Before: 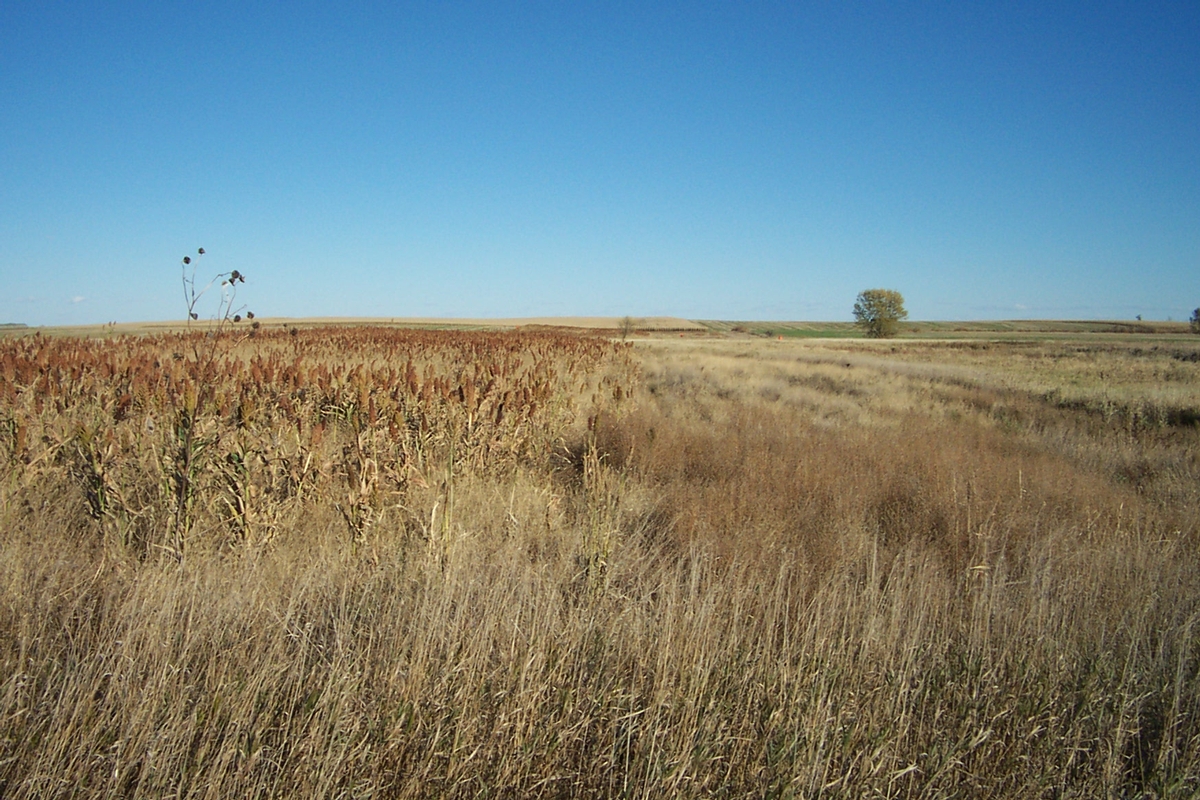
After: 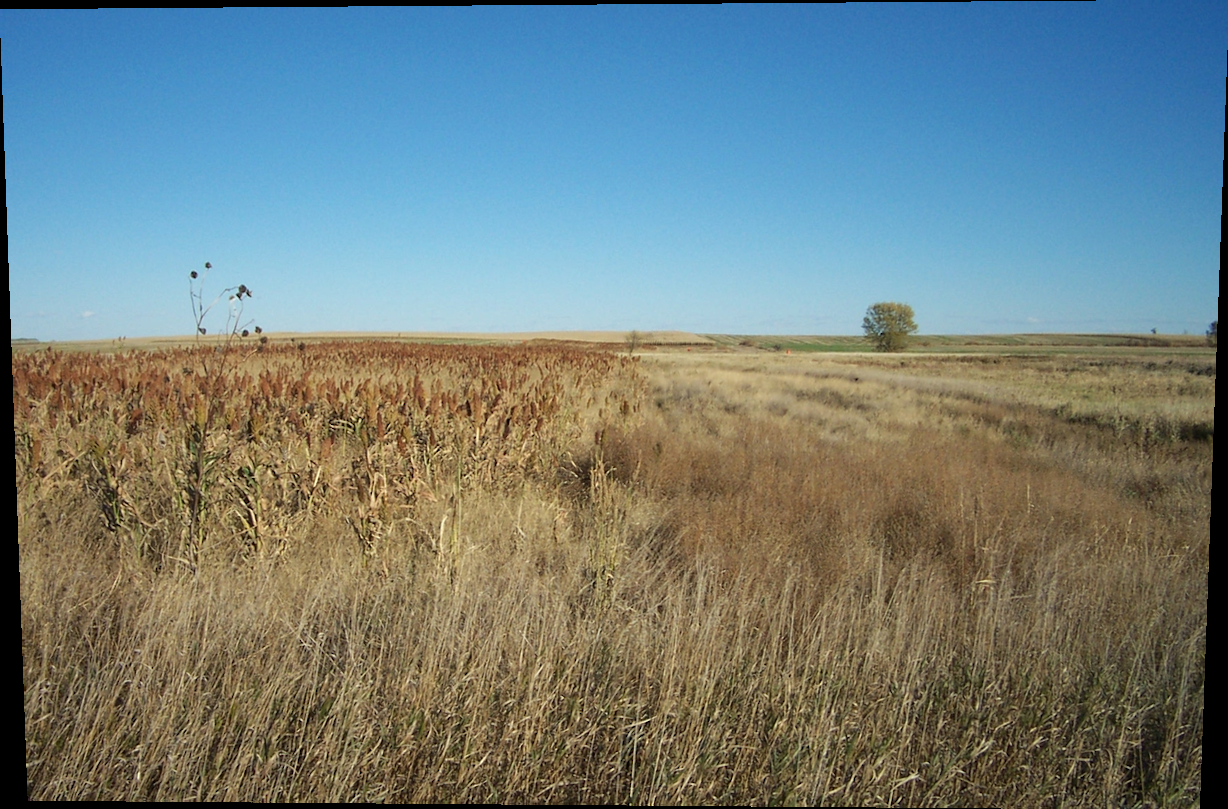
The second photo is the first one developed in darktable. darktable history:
rotate and perspective: lens shift (vertical) 0.048, lens shift (horizontal) -0.024, automatic cropping off
exposure: exposure 0.014 EV, compensate highlight preservation false
